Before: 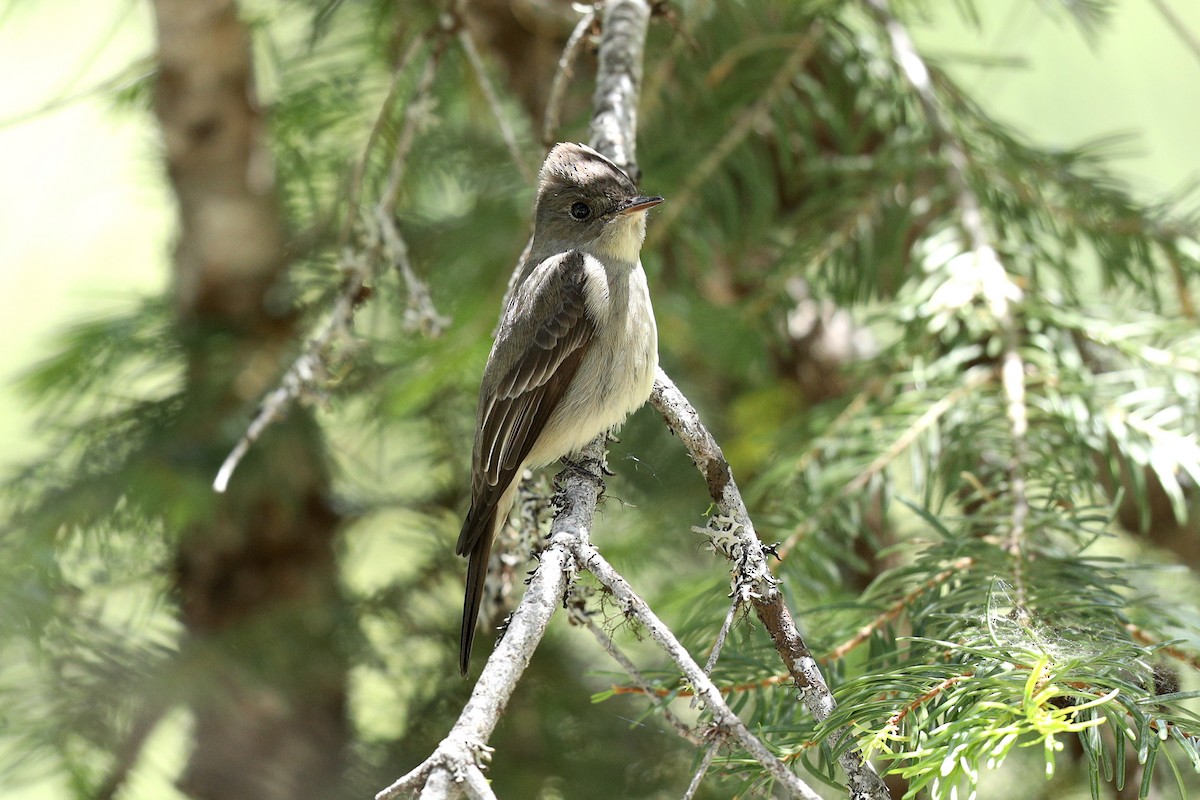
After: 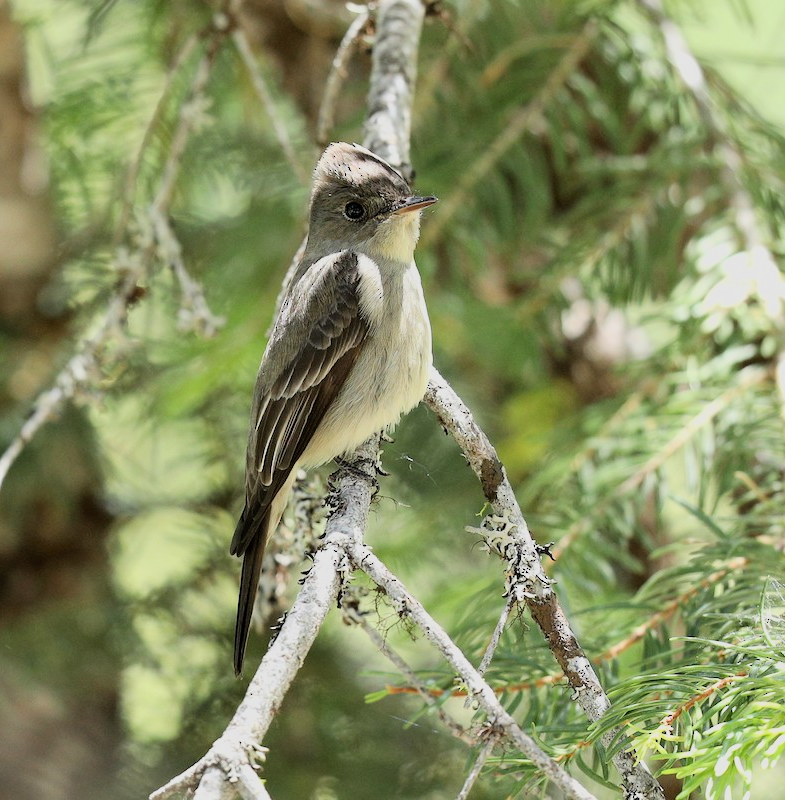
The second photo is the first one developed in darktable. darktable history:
crop and rotate: left 18.907%, right 15.604%
filmic rgb: black relative exposure -7.65 EV, white relative exposure 4.56 EV, hardness 3.61, color science v6 (2022)
exposure: exposure 0.506 EV, compensate highlight preservation false
